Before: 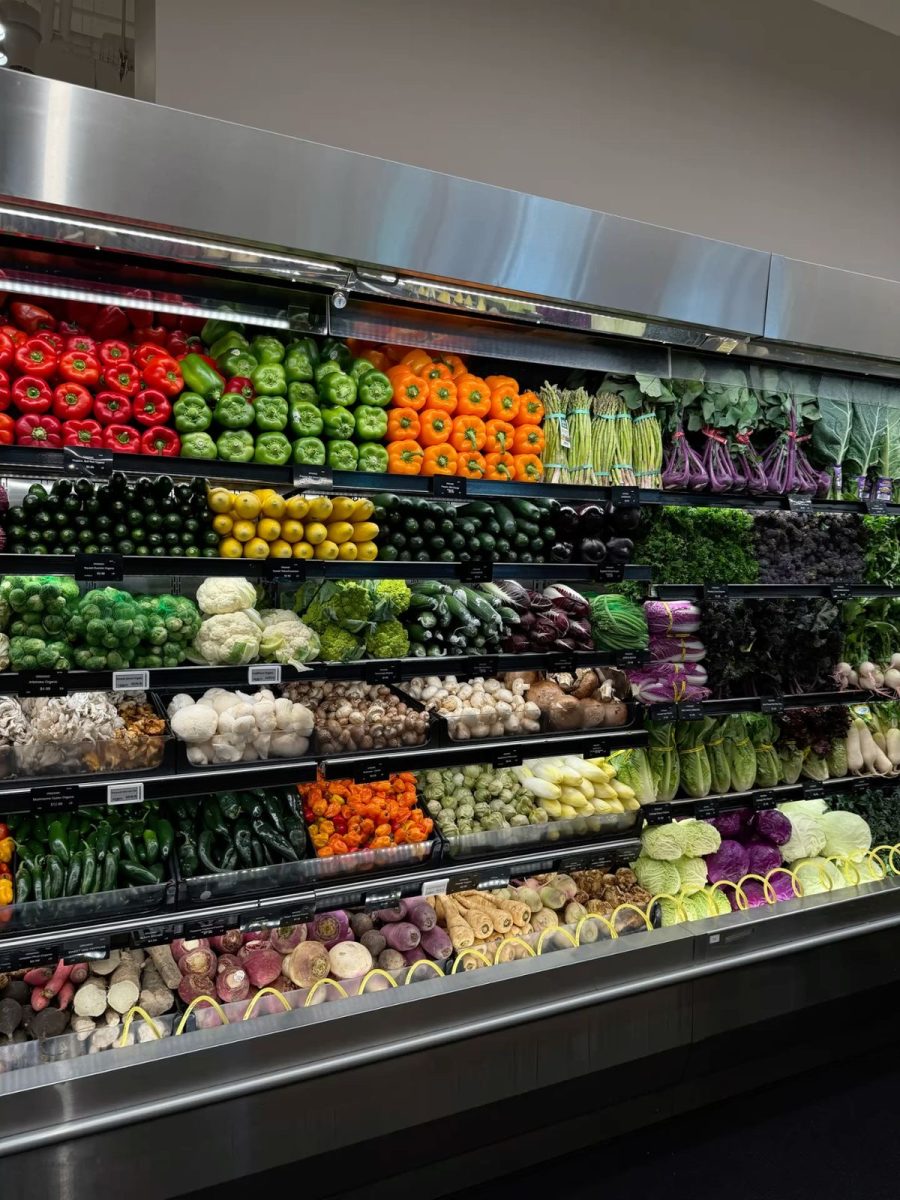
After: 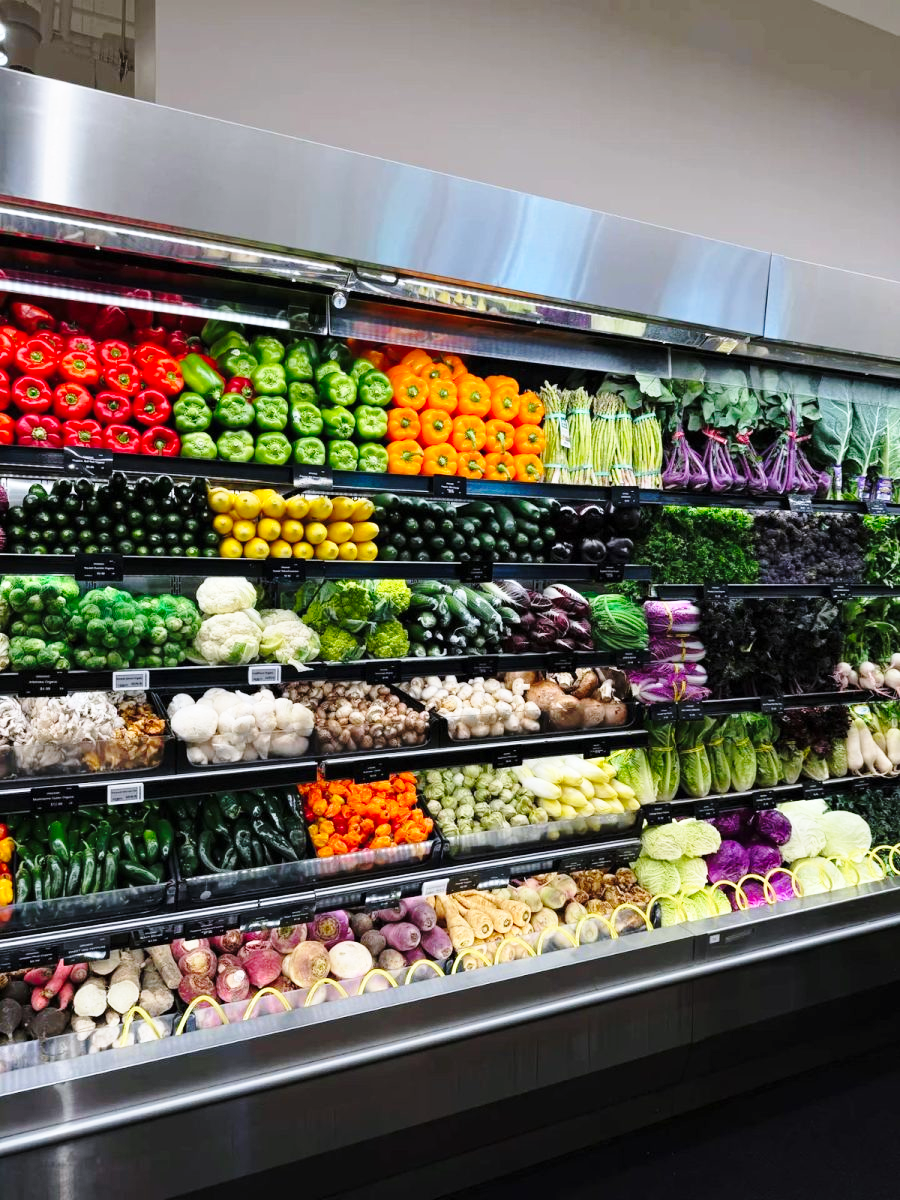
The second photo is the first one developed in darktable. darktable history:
base curve: curves: ch0 [(0, 0) (0.028, 0.03) (0.121, 0.232) (0.46, 0.748) (0.859, 0.968) (1, 1)], preserve colors none
white balance: red 0.984, blue 1.059
contrast brightness saturation: contrast 0.03, brightness 0.06, saturation 0.13
